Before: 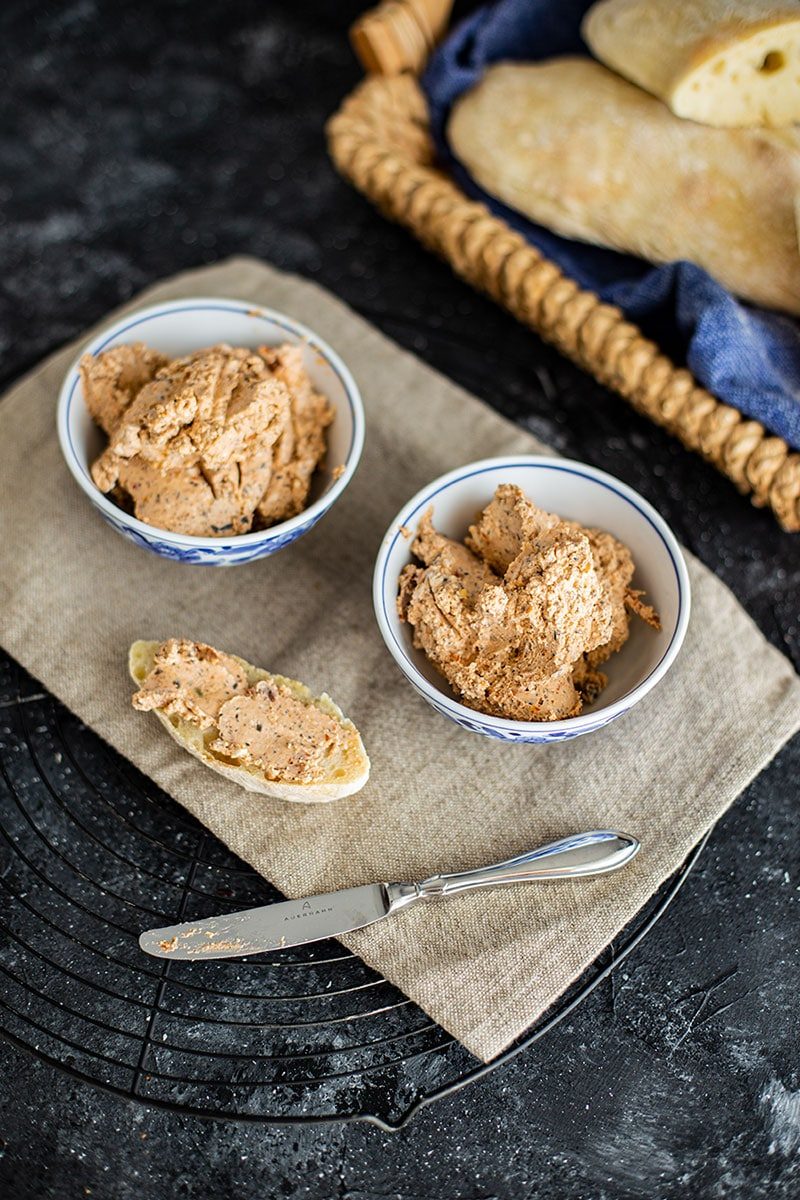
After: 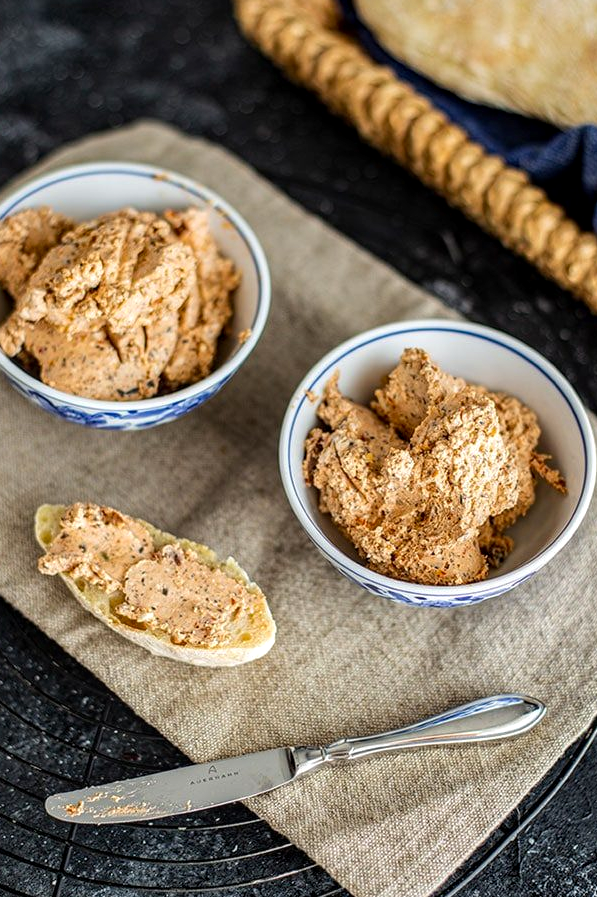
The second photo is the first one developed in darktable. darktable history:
contrast brightness saturation: saturation 0.1
crop and rotate: left 11.831%, top 11.346%, right 13.429%, bottom 13.899%
local contrast: detail 130%
